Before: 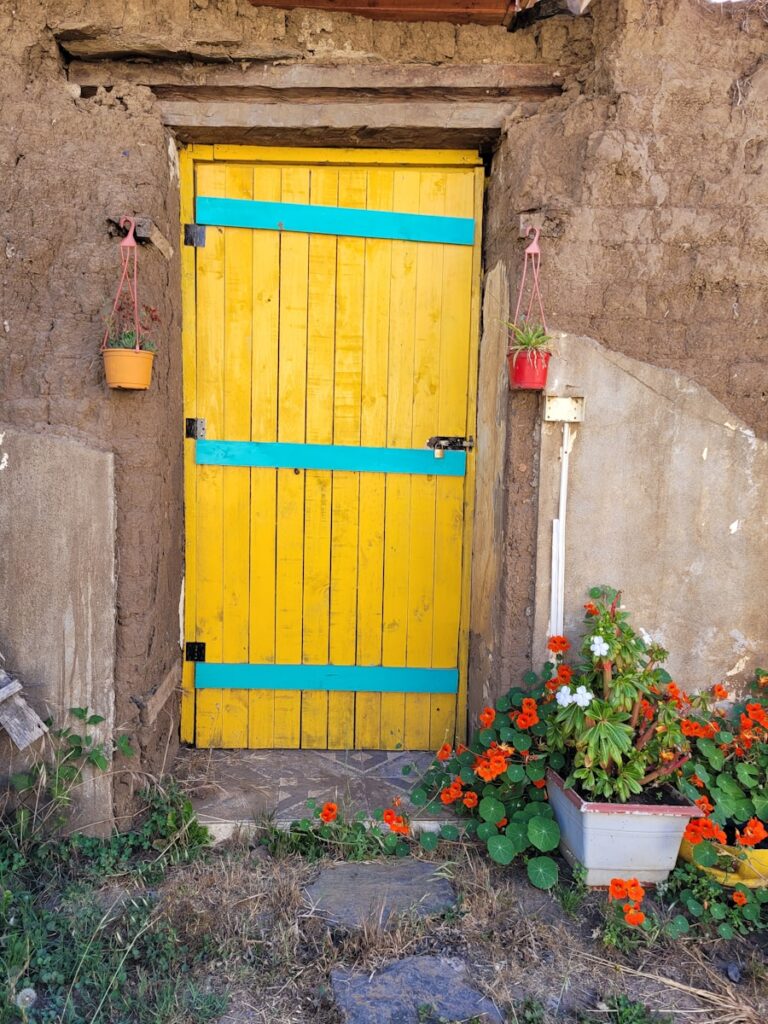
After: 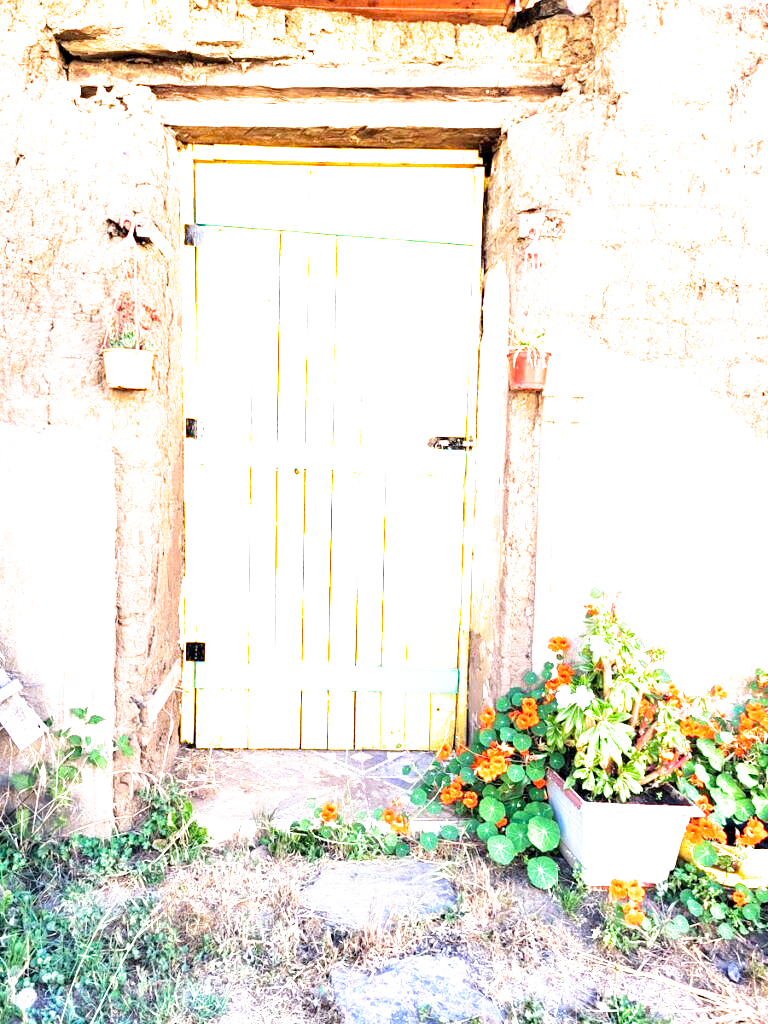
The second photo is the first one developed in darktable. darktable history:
filmic rgb: black relative exposure -8.7 EV, white relative exposure 2.7 EV, threshold 3 EV, target black luminance 0%, hardness 6.25, latitude 76.53%, contrast 1.326, shadows ↔ highlights balance -0.349%, preserve chrominance no, color science v4 (2020), enable highlight reconstruction true
exposure: black level correction 0, exposure 2.327 EV, compensate exposure bias true, compensate highlight preservation false
